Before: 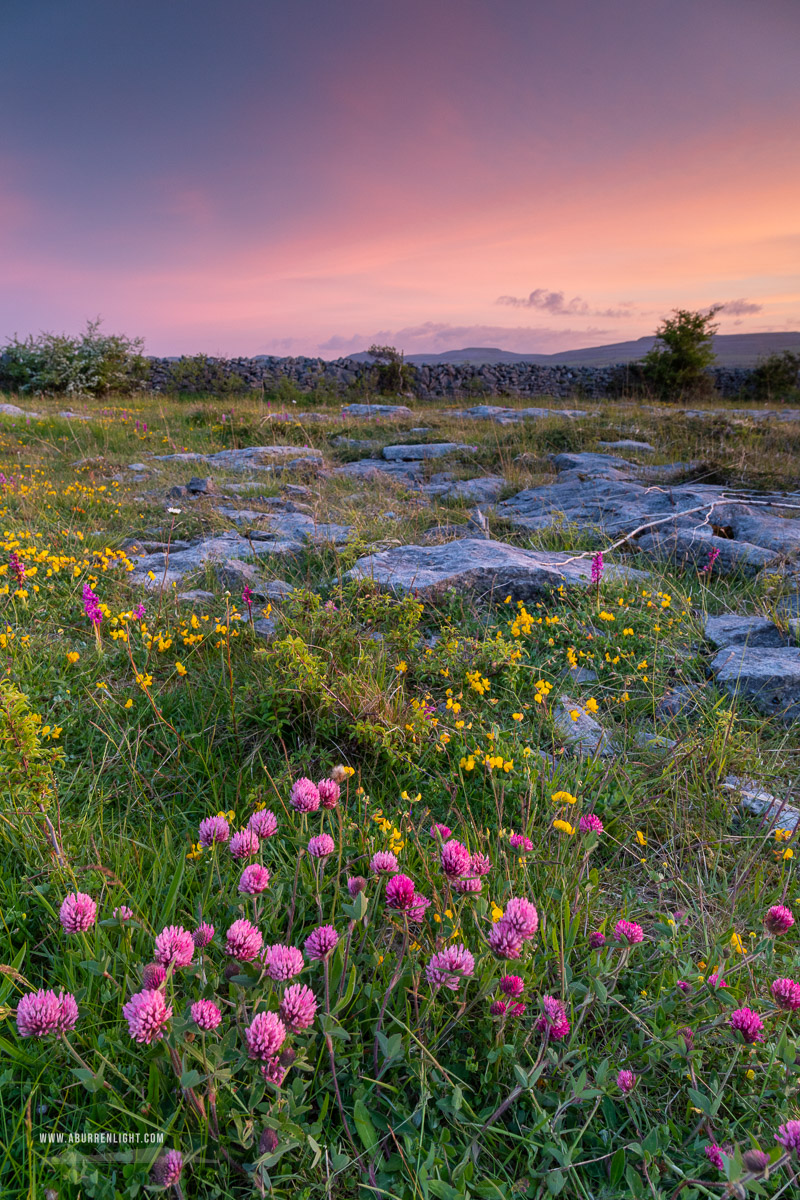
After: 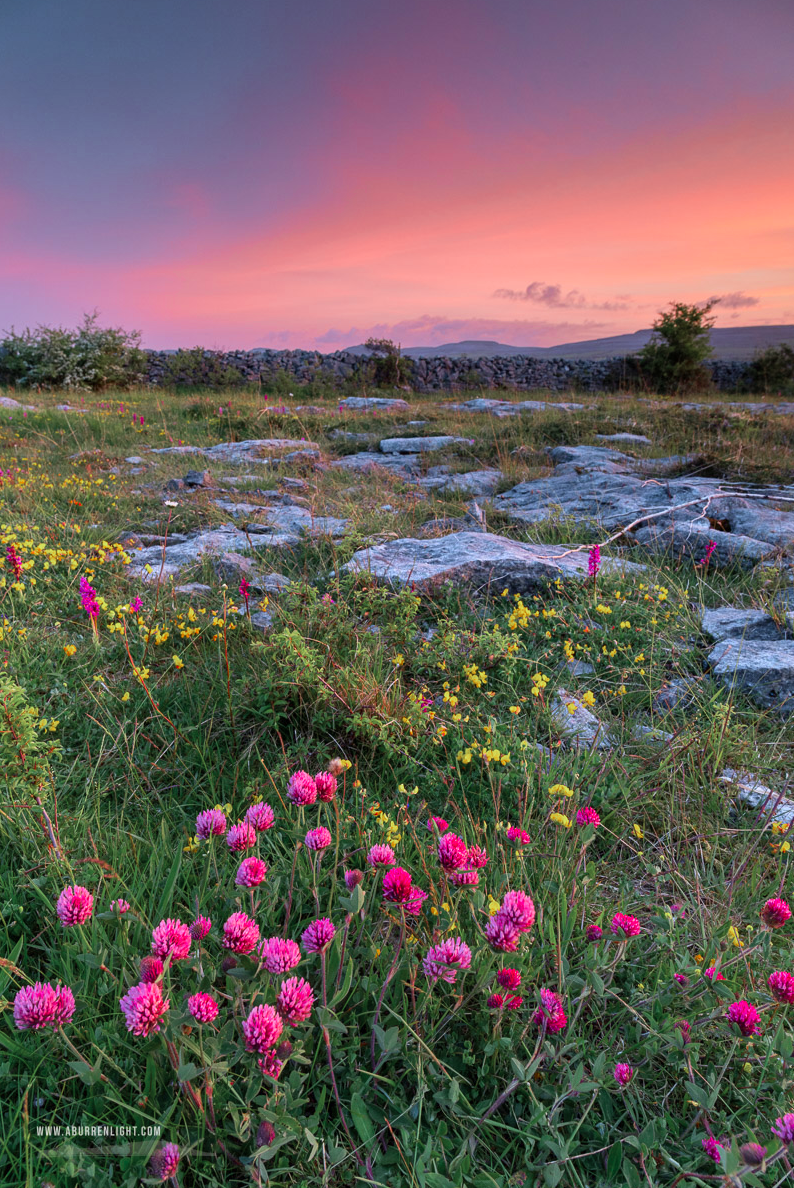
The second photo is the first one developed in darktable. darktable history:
crop: left 0.454%, top 0.607%, right 0.217%, bottom 0.363%
color zones: curves: ch0 [(0, 0.466) (0.128, 0.466) (0.25, 0.5) (0.375, 0.456) (0.5, 0.5) (0.625, 0.5) (0.737, 0.652) (0.875, 0.5)]; ch1 [(0, 0.603) (0.125, 0.618) (0.261, 0.348) (0.372, 0.353) (0.497, 0.363) (0.611, 0.45) (0.731, 0.427) (0.875, 0.518) (0.998, 0.652)]; ch2 [(0, 0.559) (0.125, 0.451) (0.253, 0.564) (0.37, 0.578) (0.5, 0.466) (0.625, 0.471) (0.731, 0.471) (0.88, 0.485)]
velvia: strength 15.07%
